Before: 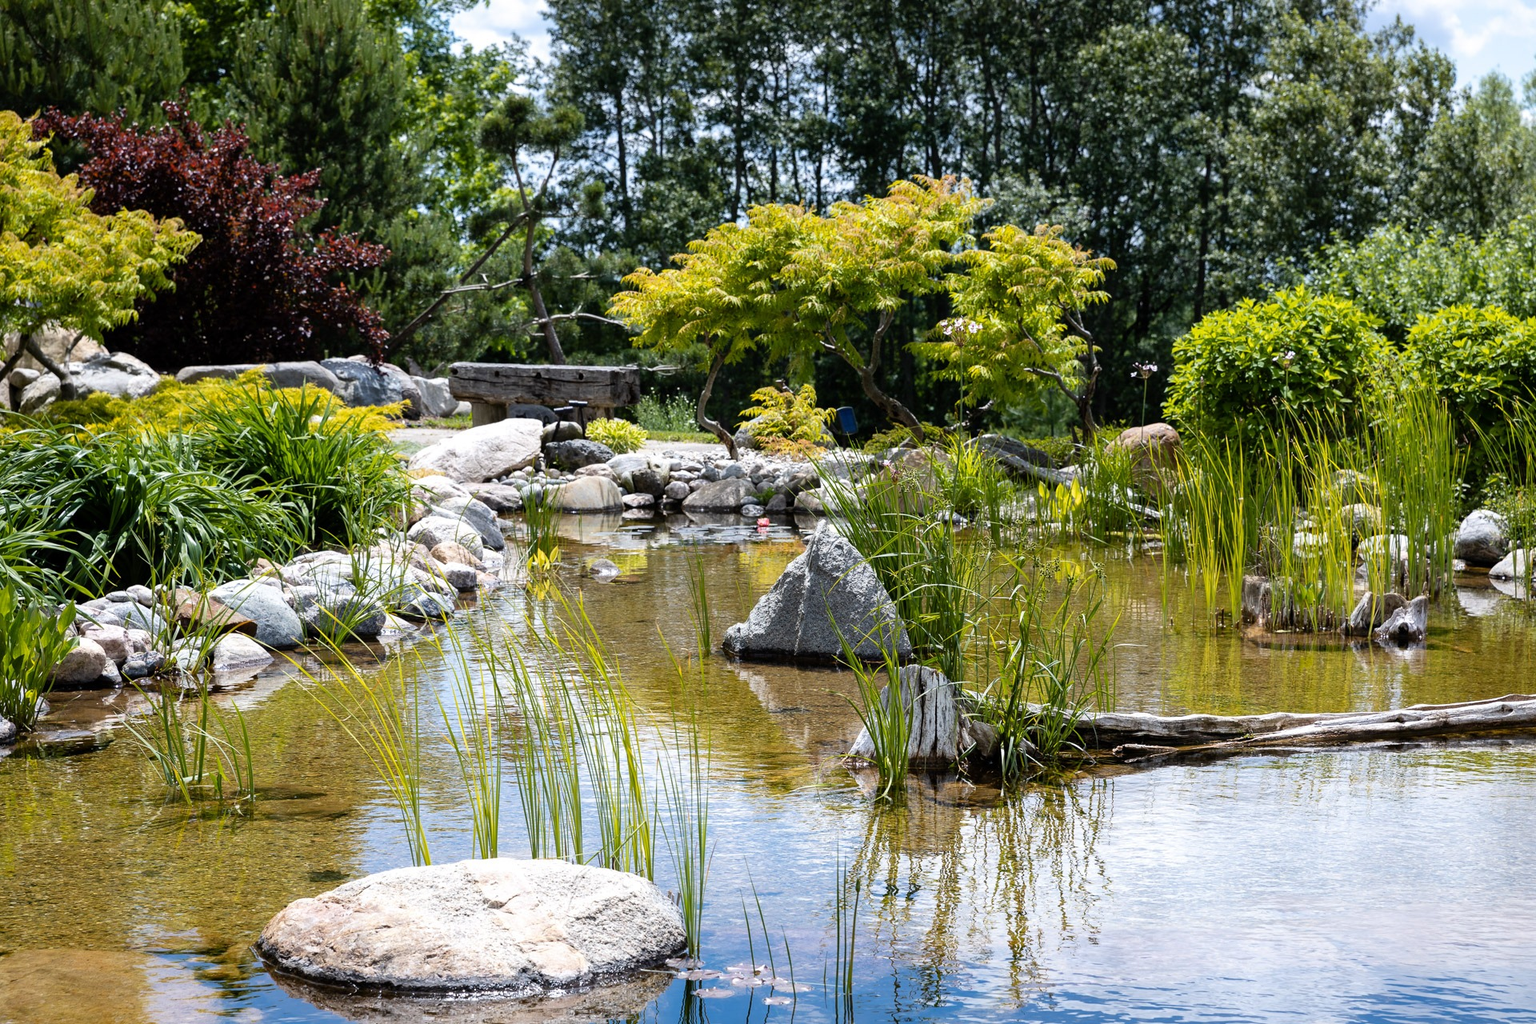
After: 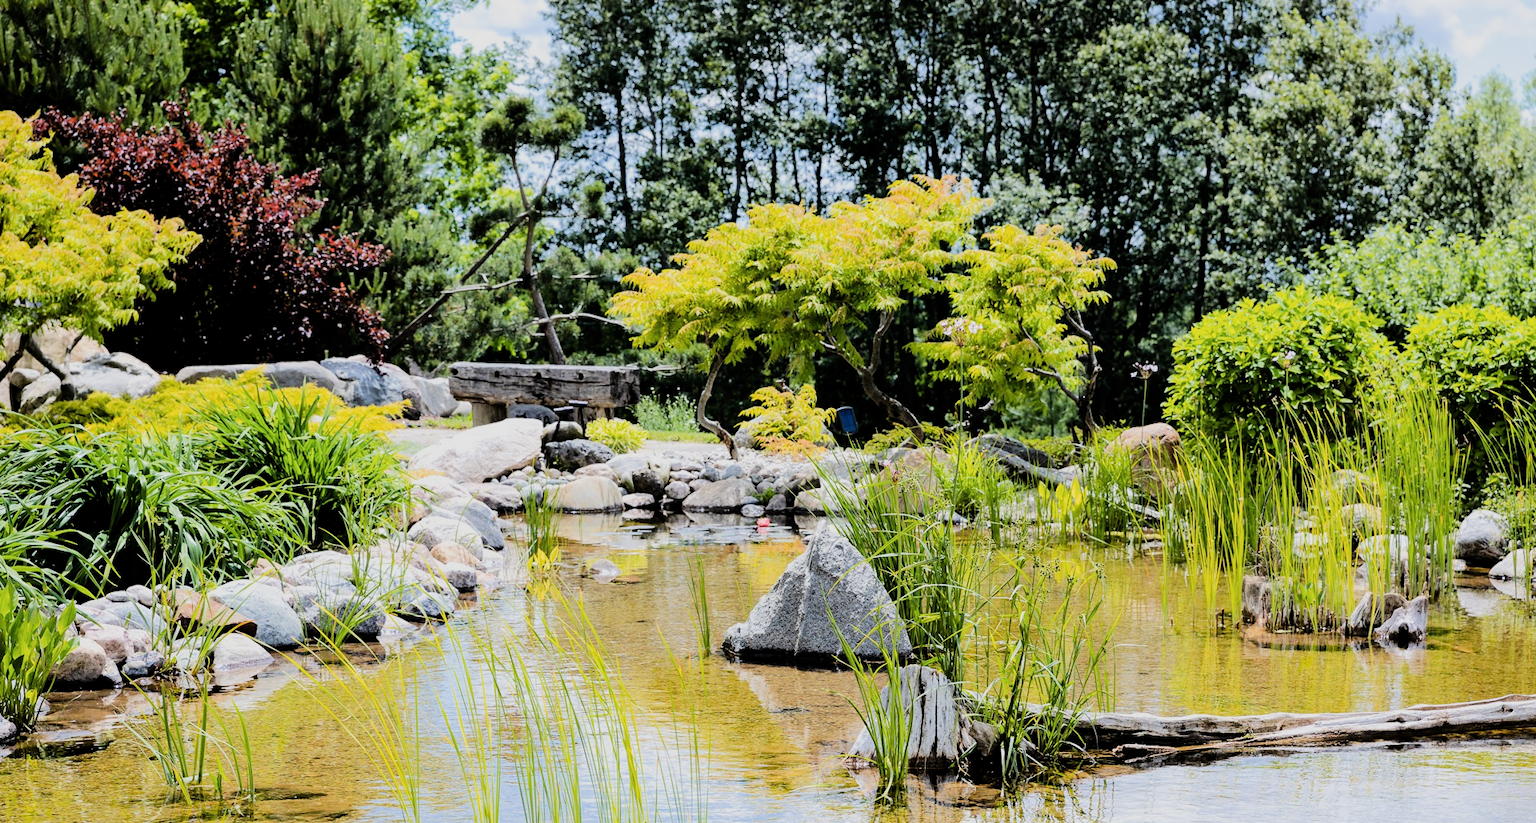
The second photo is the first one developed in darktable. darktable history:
tone equalizer: -7 EV 0.157 EV, -6 EV 0.594 EV, -5 EV 1.16 EV, -4 EV 1.37 EV, -3 EV 1.13 EV, -2 EV 0.6 EV, -1 EV 0.159 EV, edges refinement/feathering 500, mask exposure compensation -1.57 EV, preserve details no
crop: bottom 19.547%
filmic rgb: middle gray luminance 18.3%, black relative exposure -11.23 EV, white relative exposure 3.74 EV, target black luminance 0%, hardness 5.86, latitude 57.93%, contrast 0.965, shadows ↔ highlights balance 49.93%
